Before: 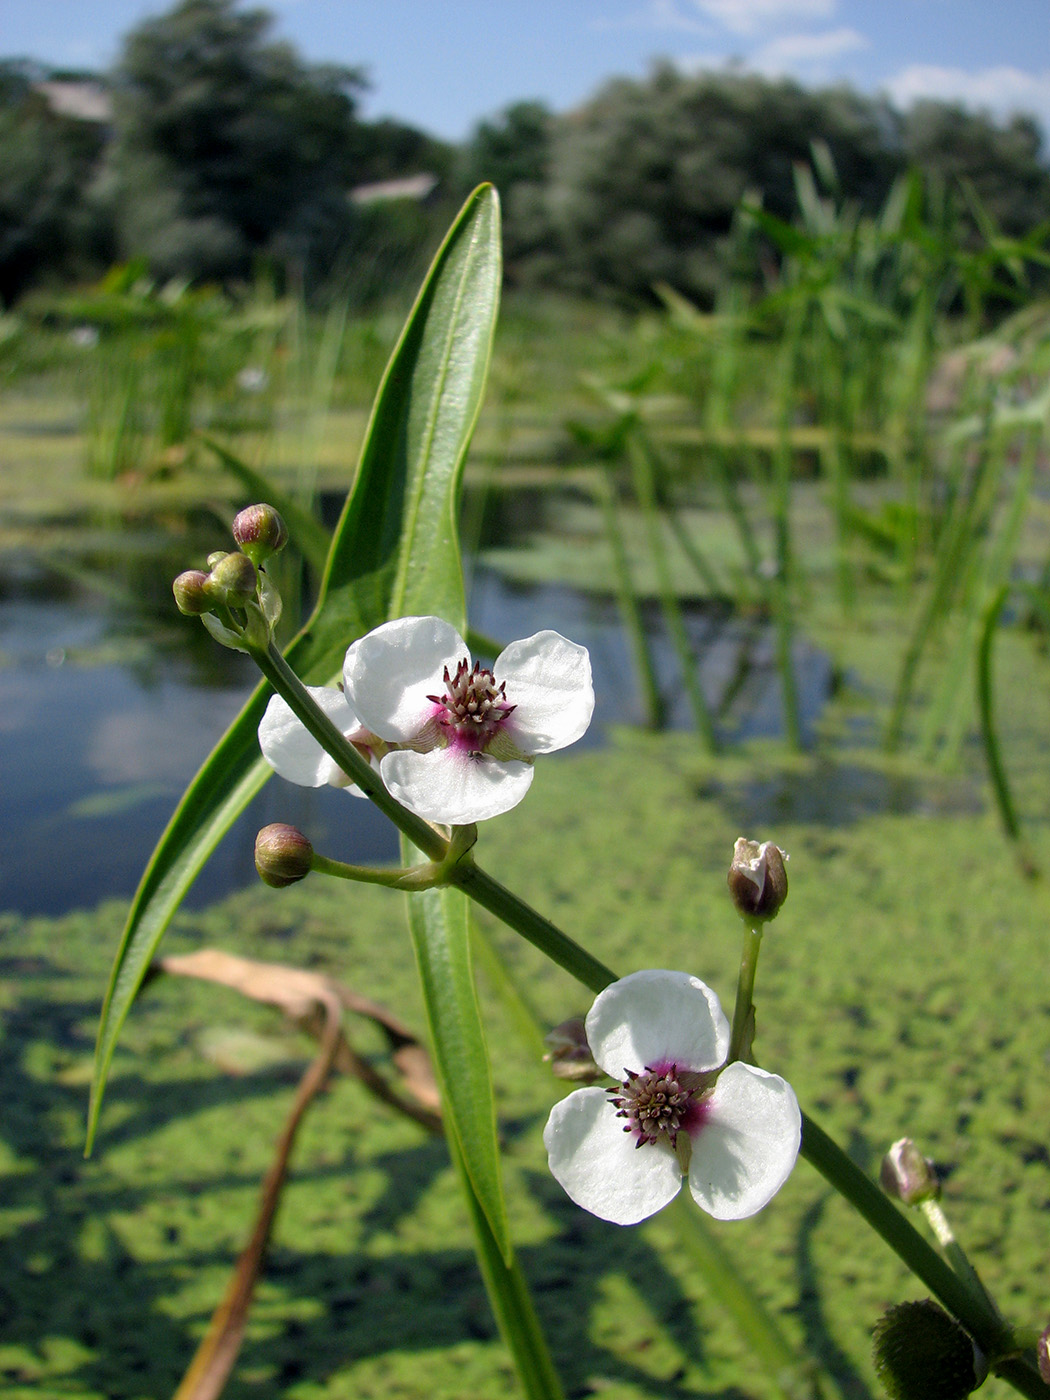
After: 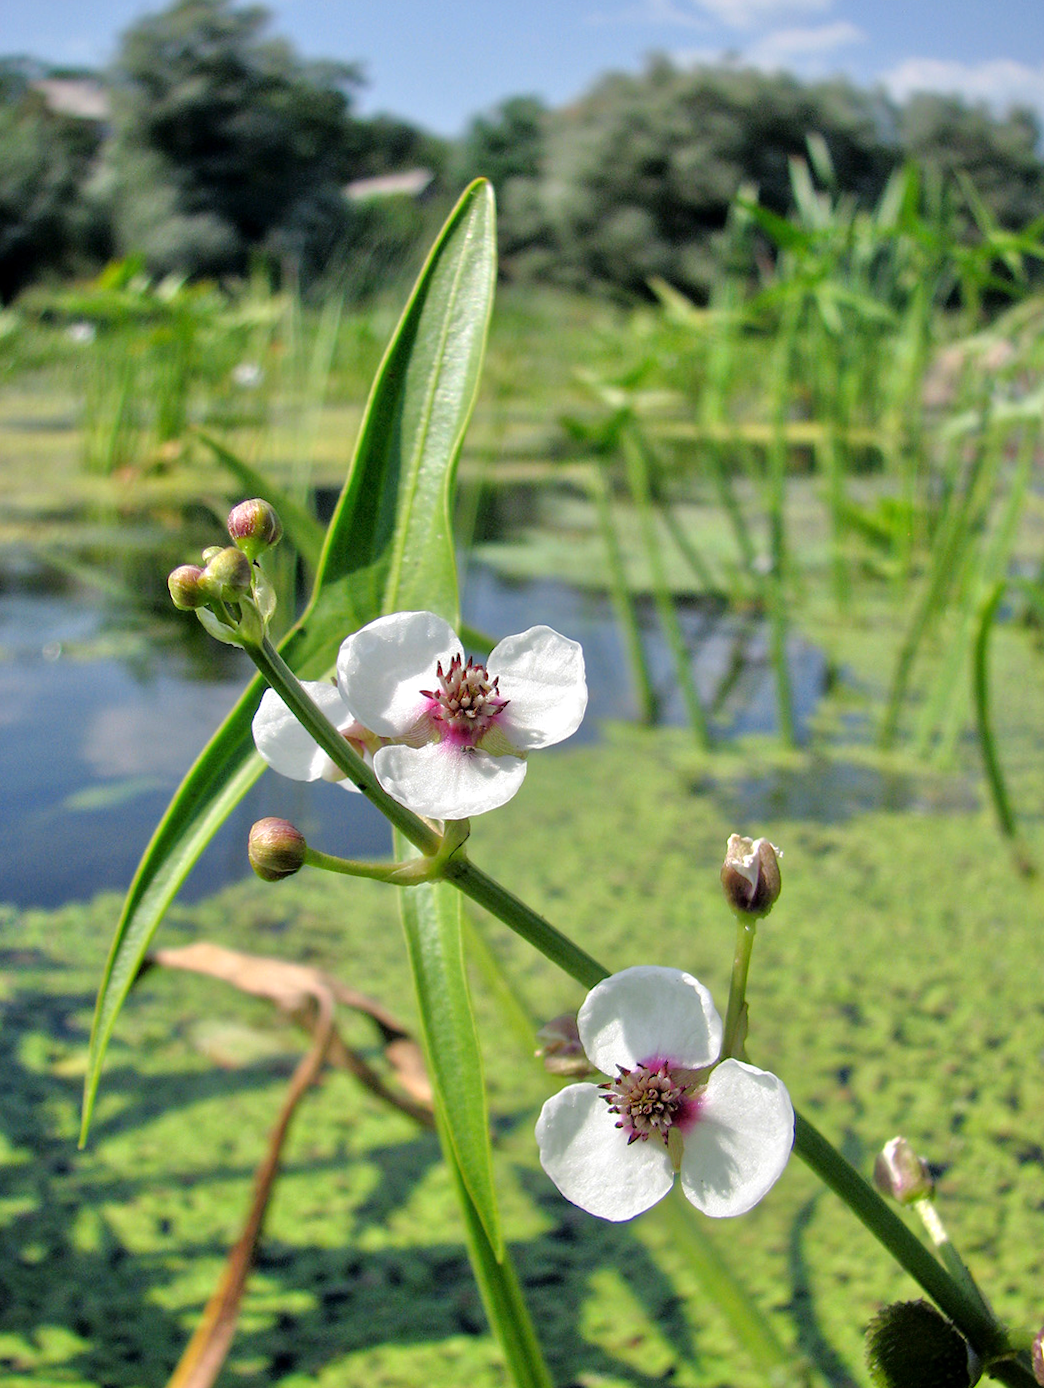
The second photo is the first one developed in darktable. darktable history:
rotate and perspective: rotation 0.192°, lens shift (horizontal) -0.015, crop left 0.005, crop right 0.996, crop top 0.006, crop bottom 0.99
tone equalizer: -7 EV 0.15 EV, -6 EV 0.6 EV, -5 EV 1.15 EV, -4 EV 1.33 EV, -3 EV 1.15 EV, -2 EV 0.6 EV, -1 EV 0.15 EV, mask exposure compensation -0.5 EV
